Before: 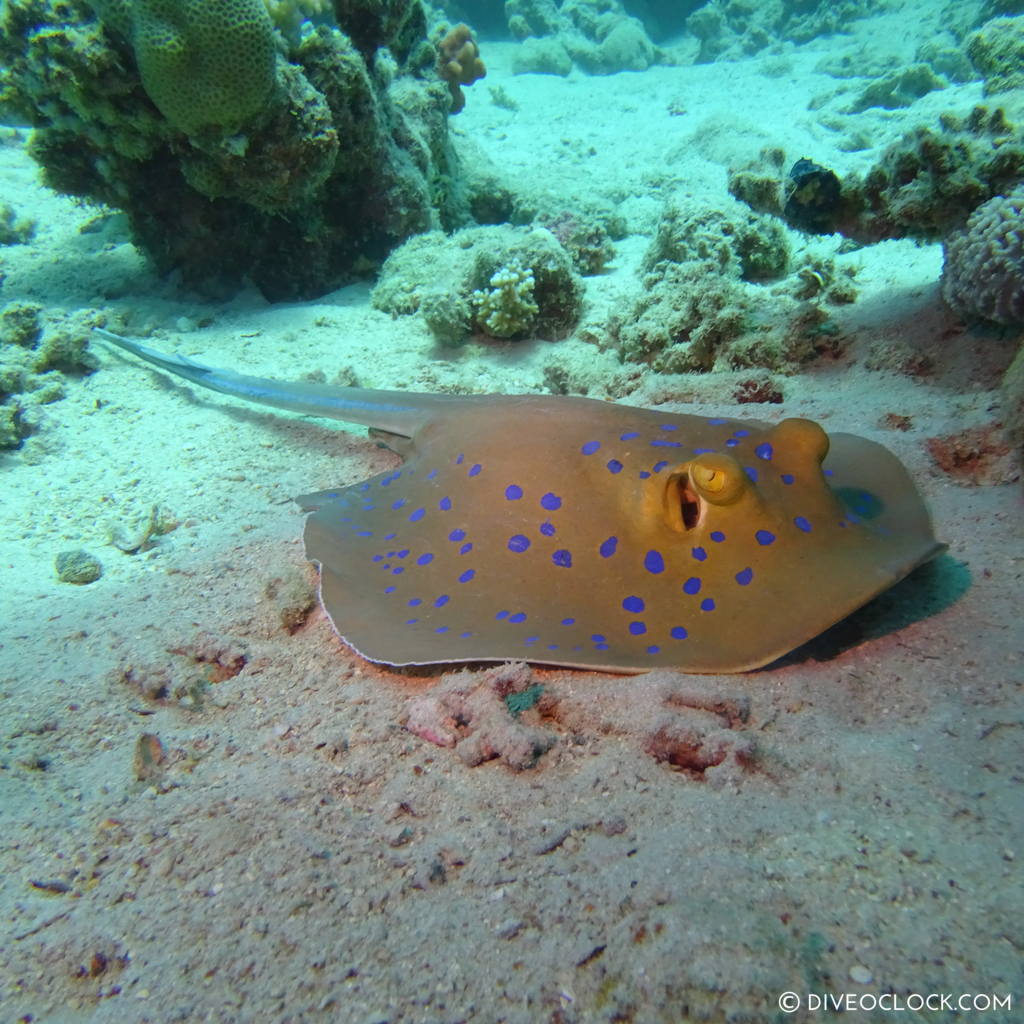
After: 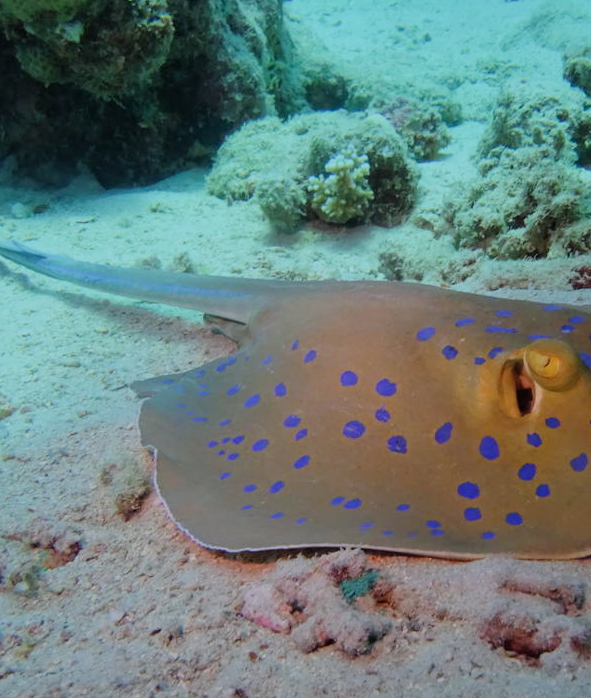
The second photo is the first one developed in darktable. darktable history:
color calibration: illuminant as shot in camera, x 0.358, y 0.373, temperature 4628.91 K
shadows and highlights: shadows 25, highlights -48, soften with gaussian
crop: left 16.202%, top 11.208%, right 26.045%, bottom 20.557%
filmic rgb: black relative exposure -7.65 EV, white relative exposure 4.56 EV, hardness 3.61
